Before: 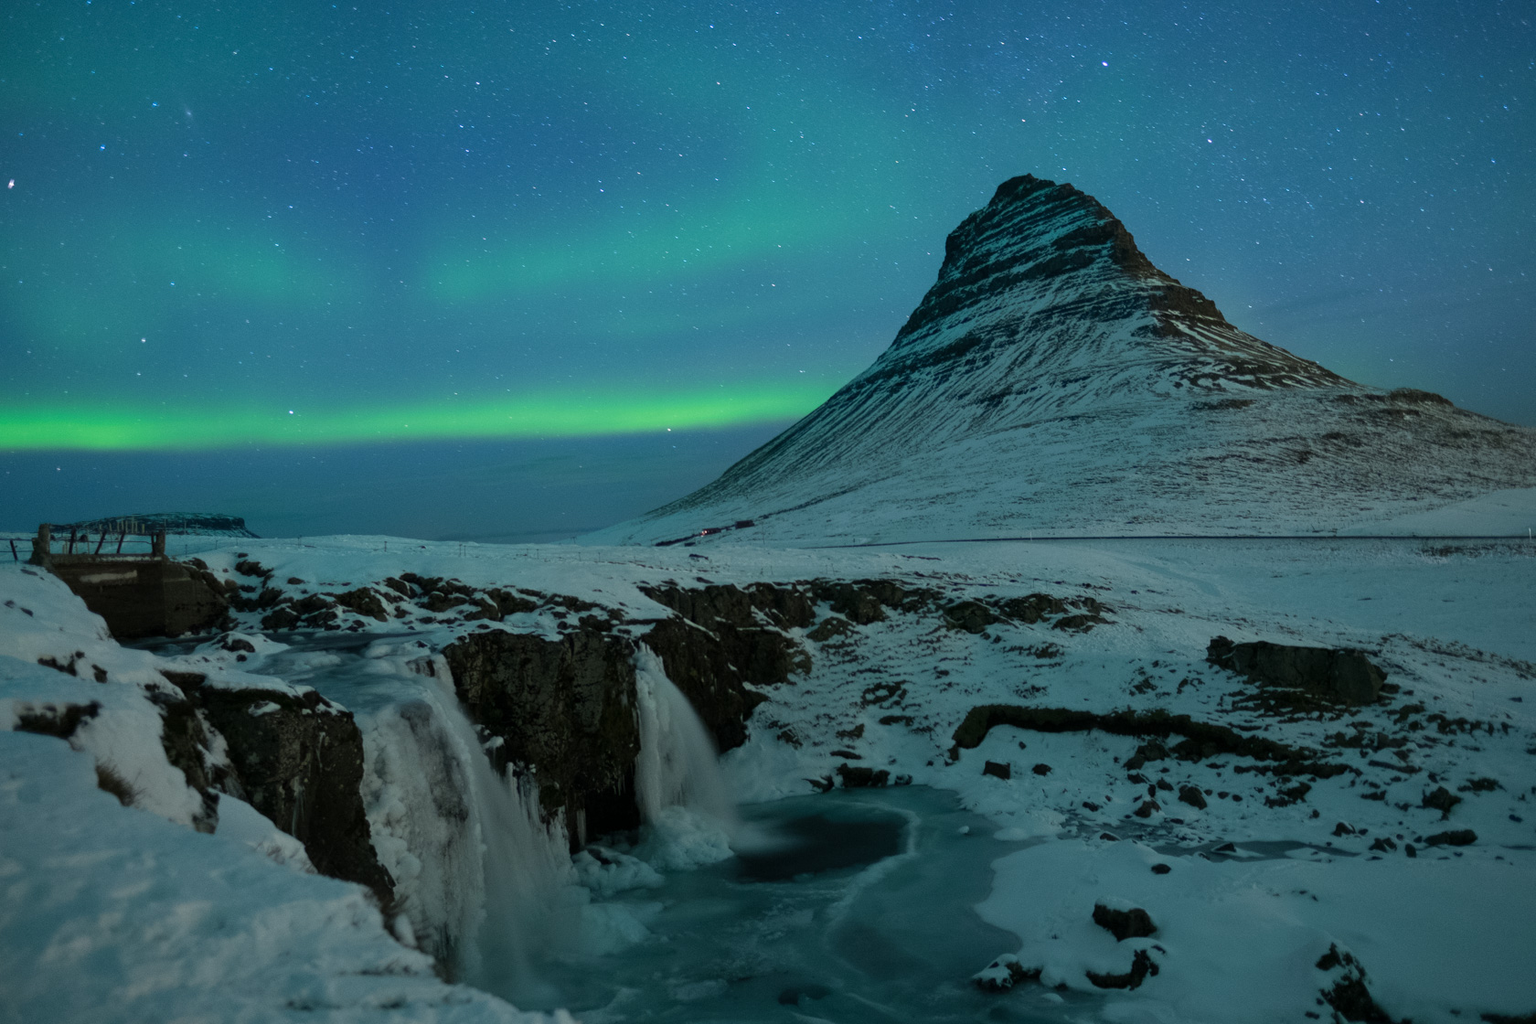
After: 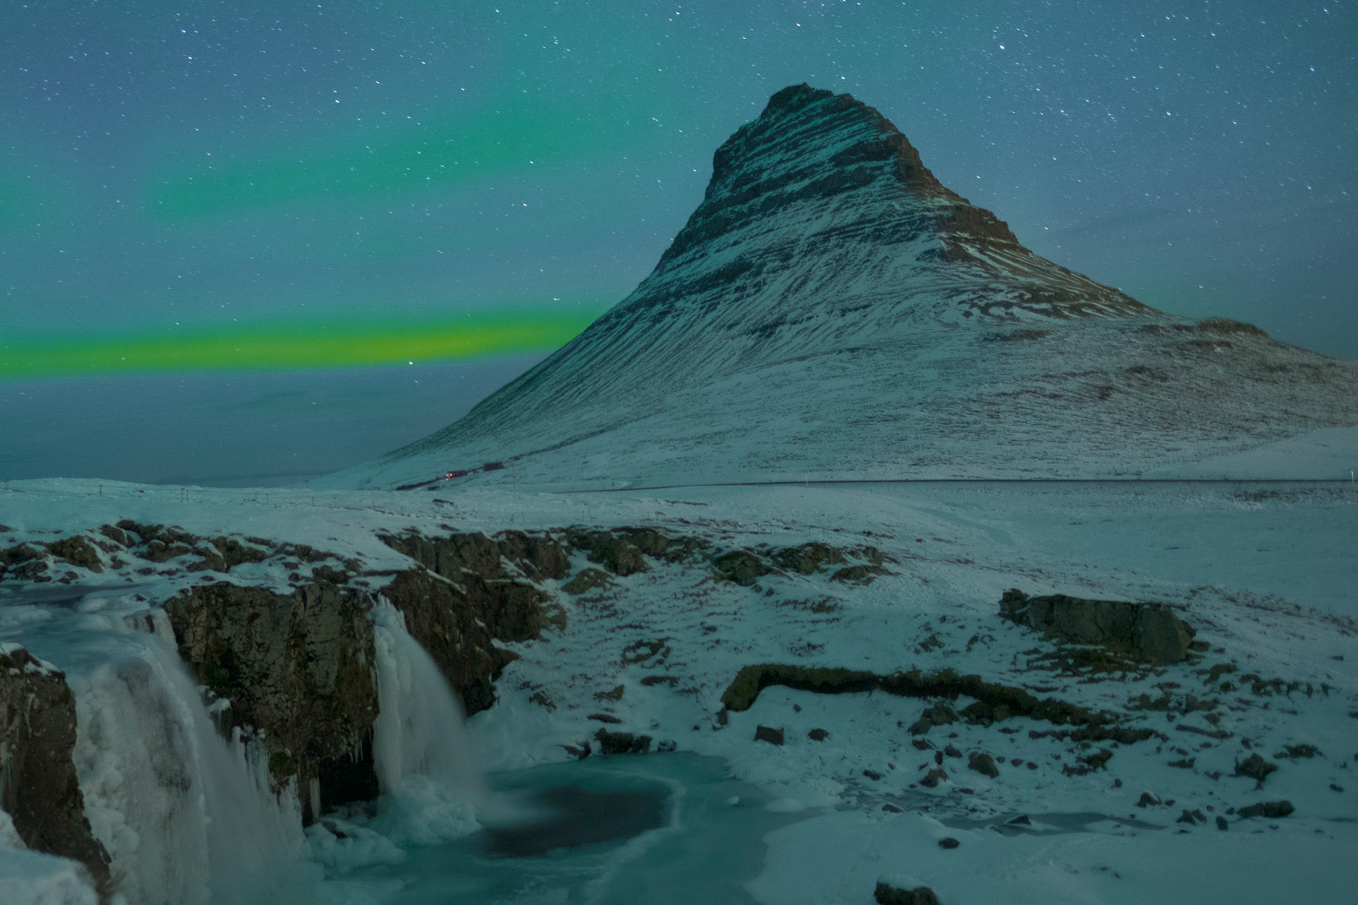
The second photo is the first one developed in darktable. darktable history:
crop: left 19.159%, top 9.58%, bottom 9.58%
color zones: curves: ch0 [(0, 0.299) (0.25, 0.383) (0.456, 0.352) (0.736, 0.571)]; ch1 [(0, 0.63) (0.151, 0.568) (0.254, 0.416) (0.47, 0.558) (0.732, 0.37) (0.909, 0.492)]; ch2 [(0.004, 0.604) (0.158, 0.443) (0.257, 0.403) (0.761, 0.468)]
rgb curve: curves: ch0 [(0, 0) (0.072, 0.166) (0.217, 0.293) (0.414, 0.42) (1, 1)], compensate middle gray true, preserve colors basic power
